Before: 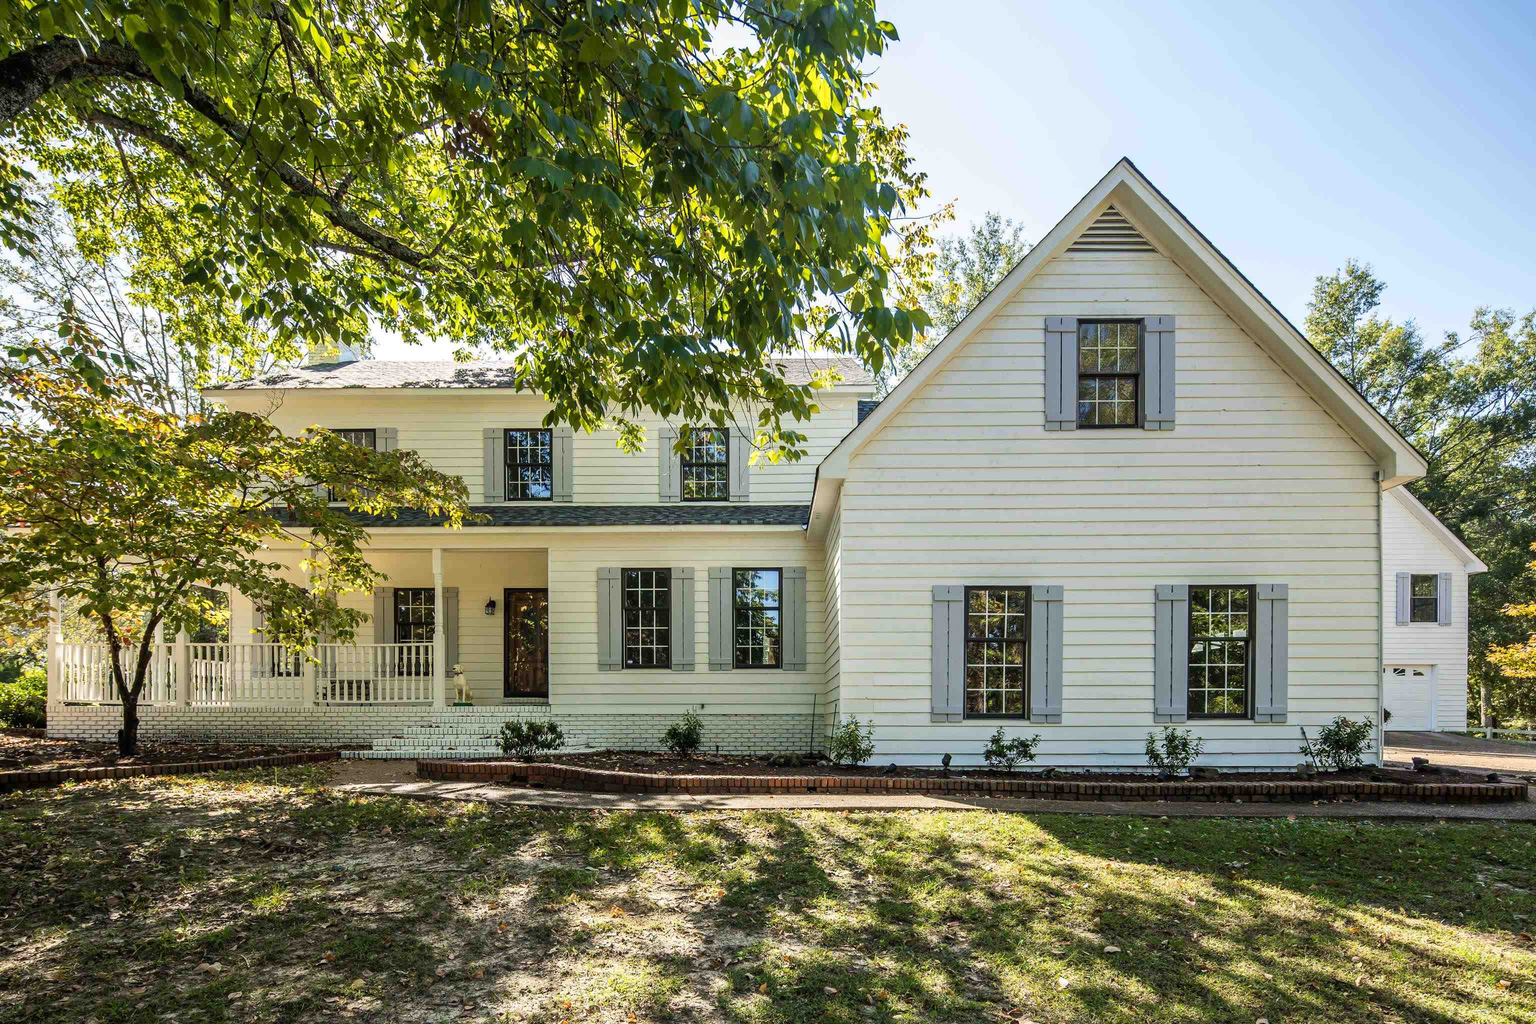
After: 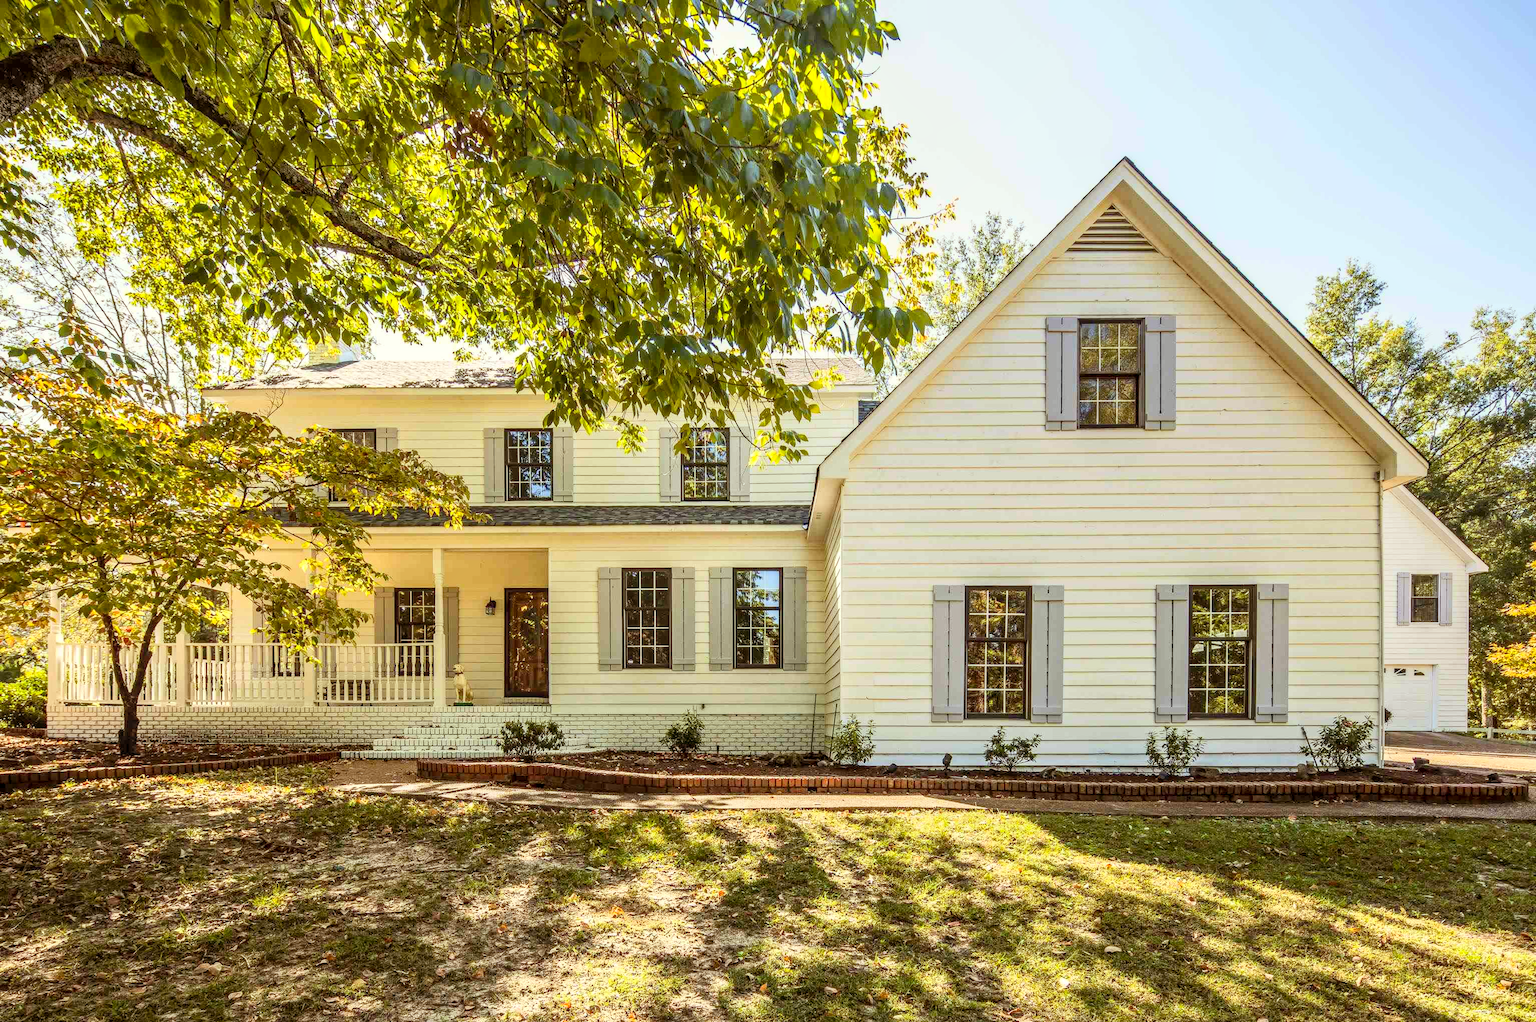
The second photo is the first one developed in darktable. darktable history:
contrast brightness saturation: contrast 0.196, brightness 0.154, saturation 0.15
crop: top 0.052%, bottom 0.109%
sharpen: radius 2.858, amount 0.871, threshold 47.06
local contrast: detail 130%
tone equalizer: on, module defaults
color balance rgb: shadows lift › luminance 0.974%, shadows lift › chroma 0.12%, shadows lift › hue 18.55°, power › luminance 9.772%, power › chroma 2.81%, power › hue 58.89°, perceptual saturation grading › global saturation -0.051%, contrast -9.591%
